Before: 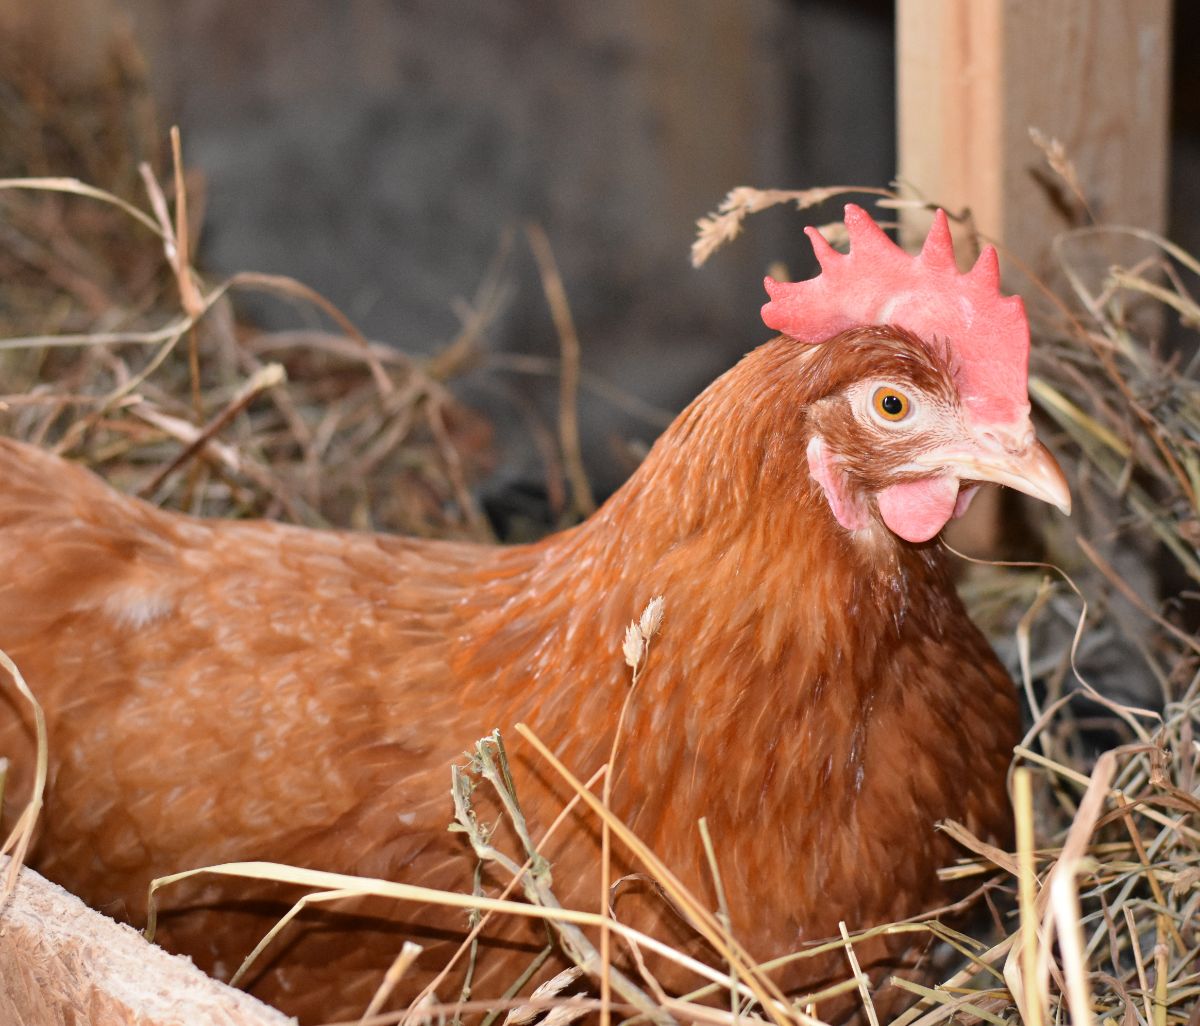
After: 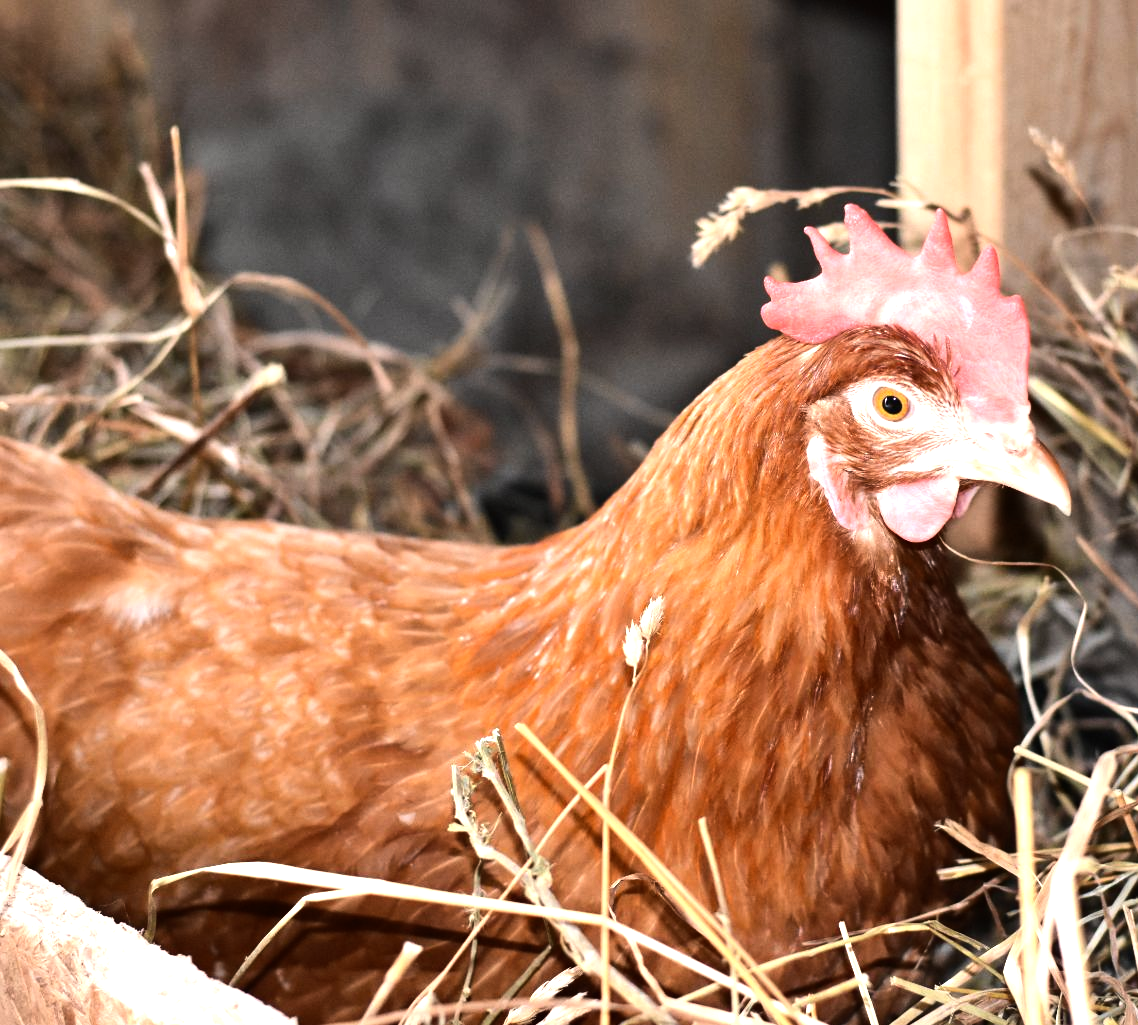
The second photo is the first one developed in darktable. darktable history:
tone equalizer: -8 EV -1.08 EV, -7 EV -1.01 EV, -6 EV -0.867 EV, -5 EV -0.578 EV, -3 EV 0.578 EV, -2 EV 0.867 EV, -1 EV 1.01 EV, +0 EV 1.08 EV, edges refinement/feathering 500, mask exposure compensation -1.57 EV, preserve details no
crop and rotate: right 5.167%
